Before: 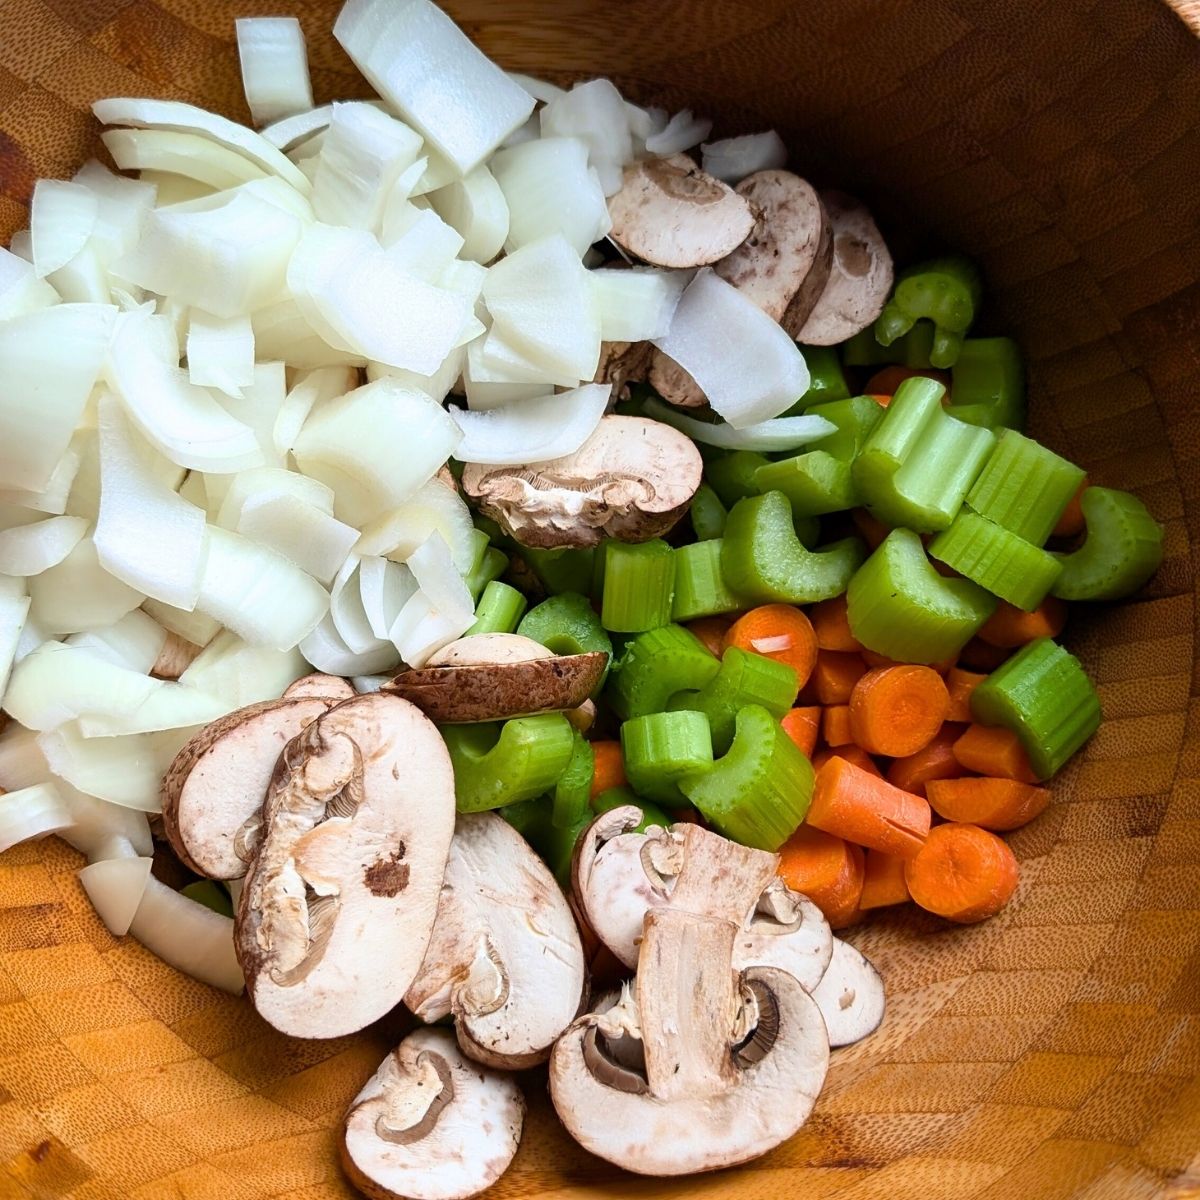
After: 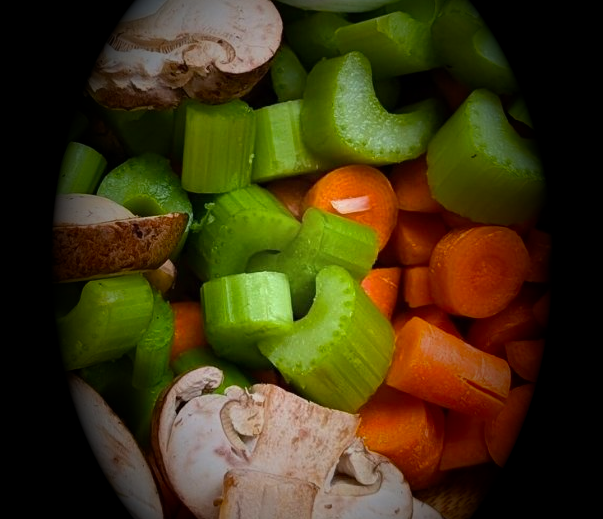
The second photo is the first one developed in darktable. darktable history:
crop: left 35.03%, top 36.625%, right 14.663%, bottom 20.057%
vignetting: fall-off start 15.9%, fall-off radius 100%, brightness -1, saturation 0.5, width/height ratio 0.719
